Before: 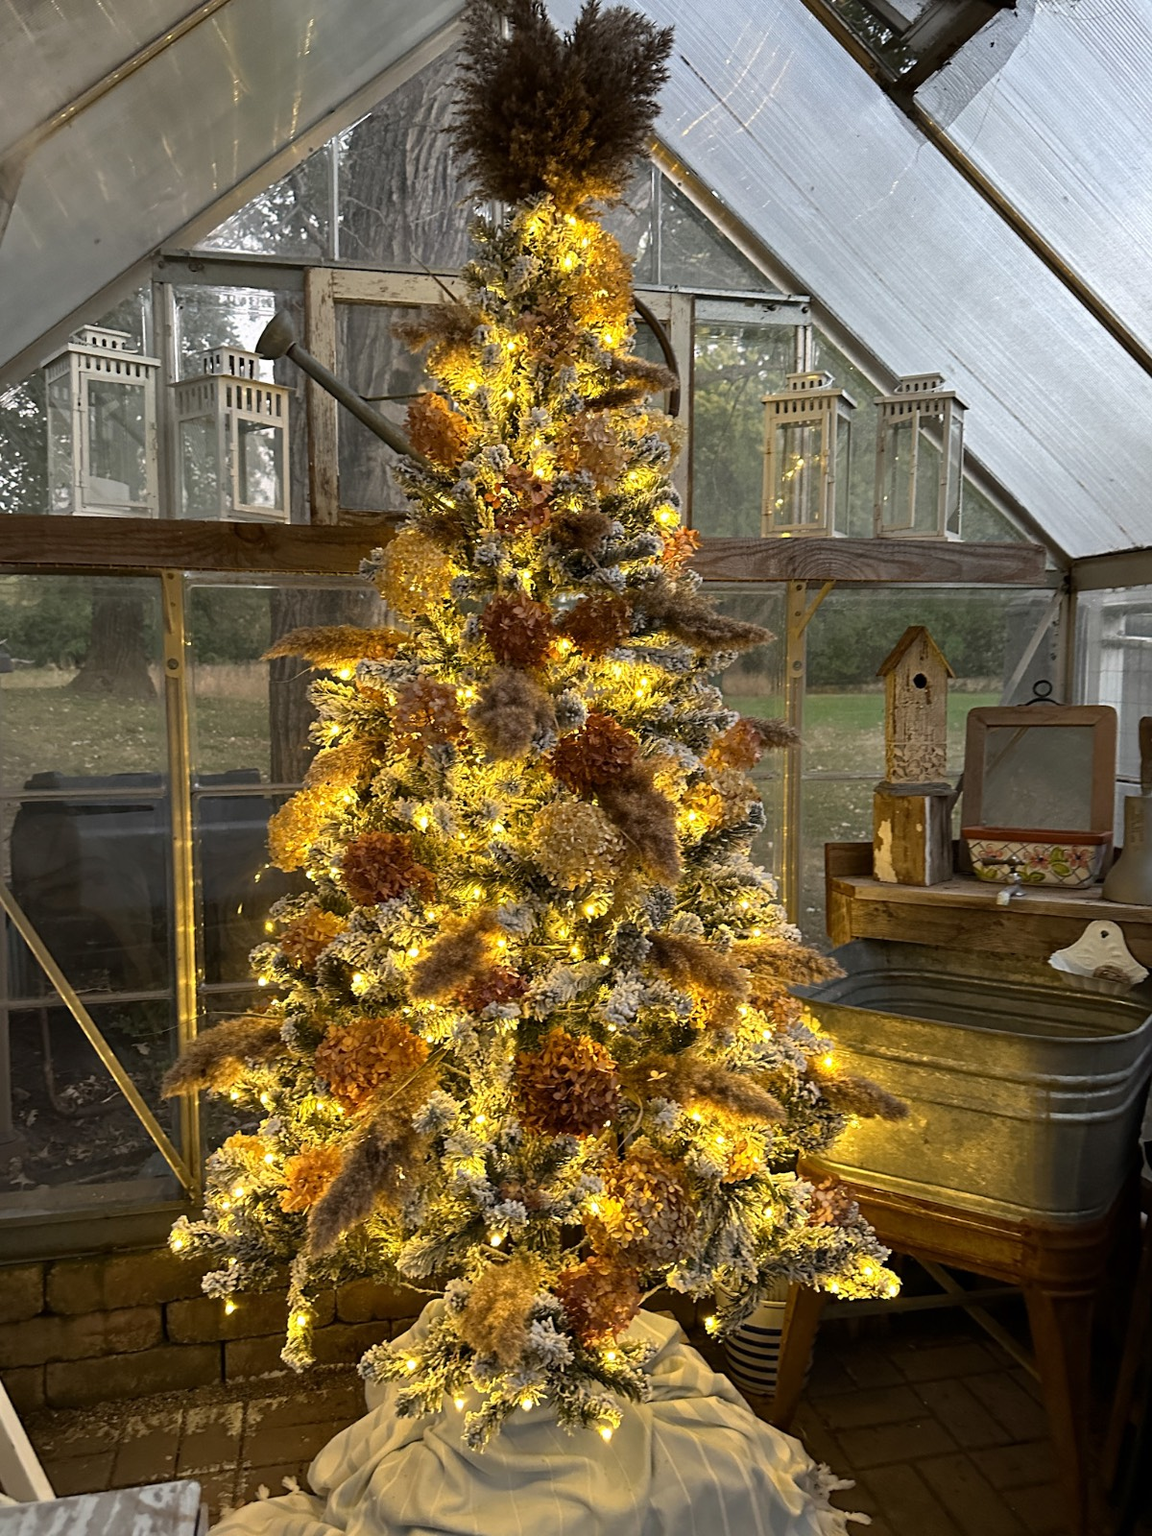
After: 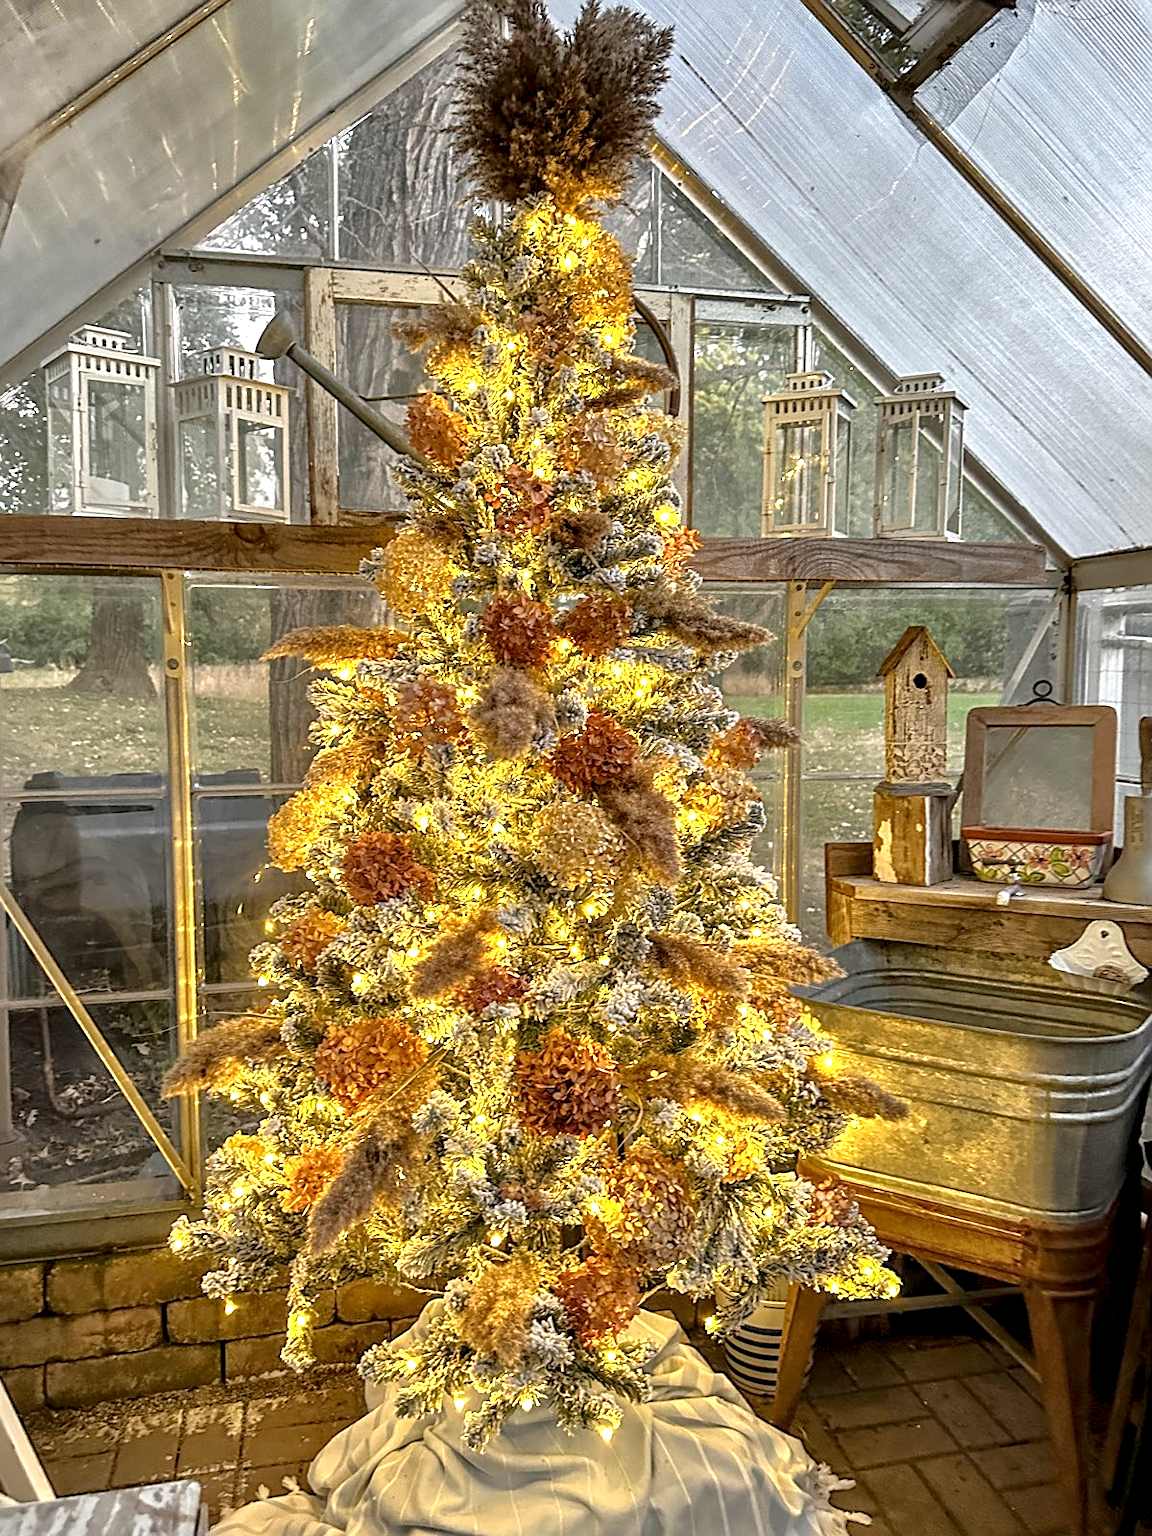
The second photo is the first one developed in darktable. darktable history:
sharpen: on, module defaults
local contrast: highlights 25%, detail 150%
tone equalizer: -8 EV 2 EV, -7 EV 2 EV, -6 EV 2 EV, -5 EV 2 EV, -4 EV 2 EV, -3 EV 1.5 EV, -2 EV 1 EV, -1 EV 0.5 EV
